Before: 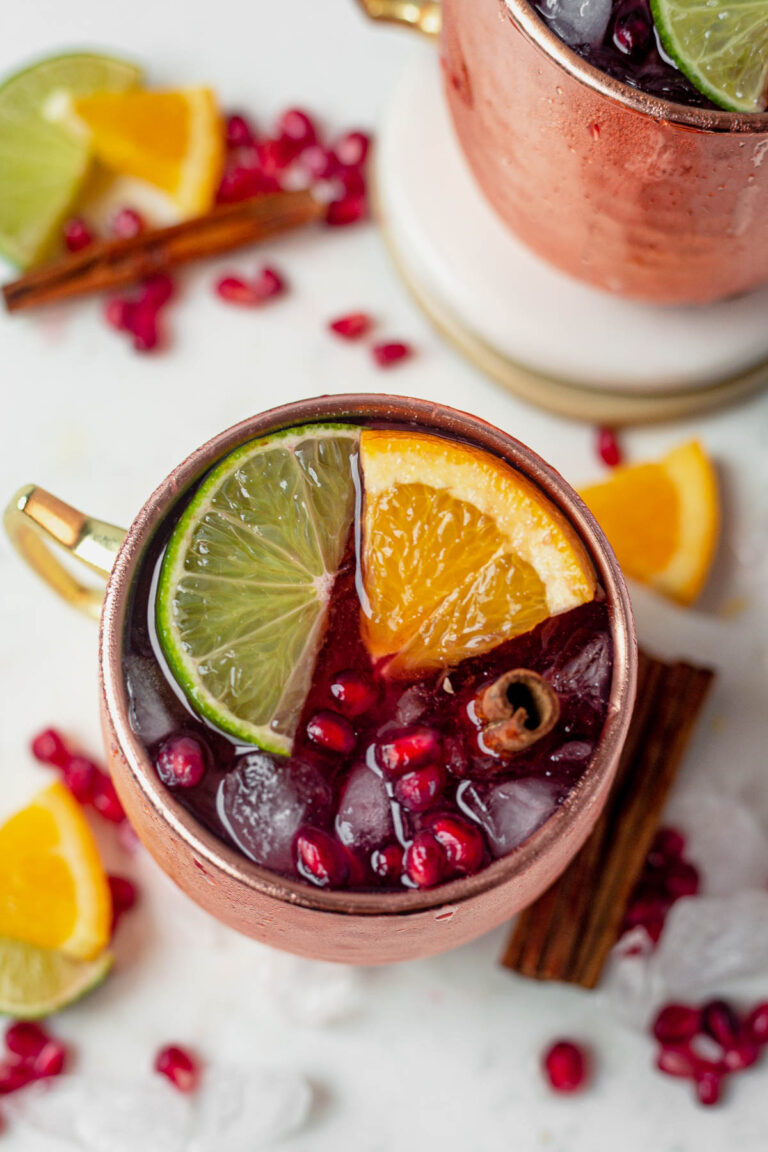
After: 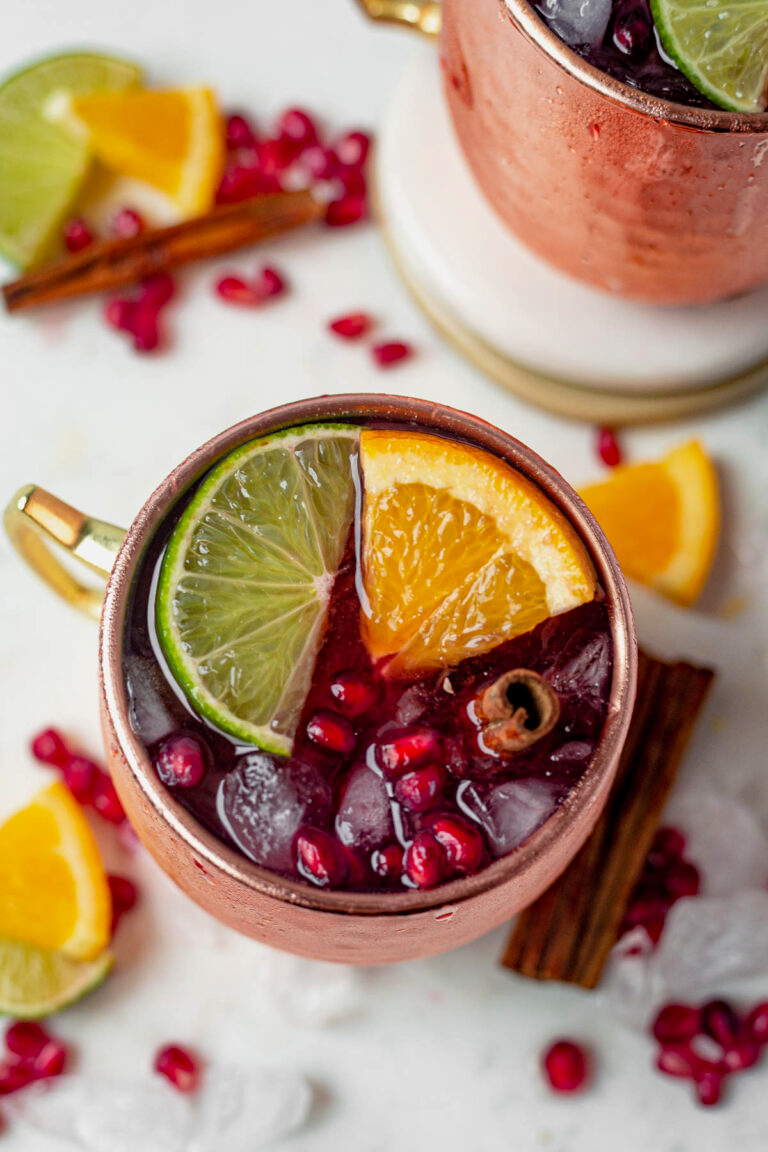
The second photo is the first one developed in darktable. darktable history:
haze removal: compatibility mode true
shadows and highlights: shadows 3.54, highlights -19.16, soften with gaussian
